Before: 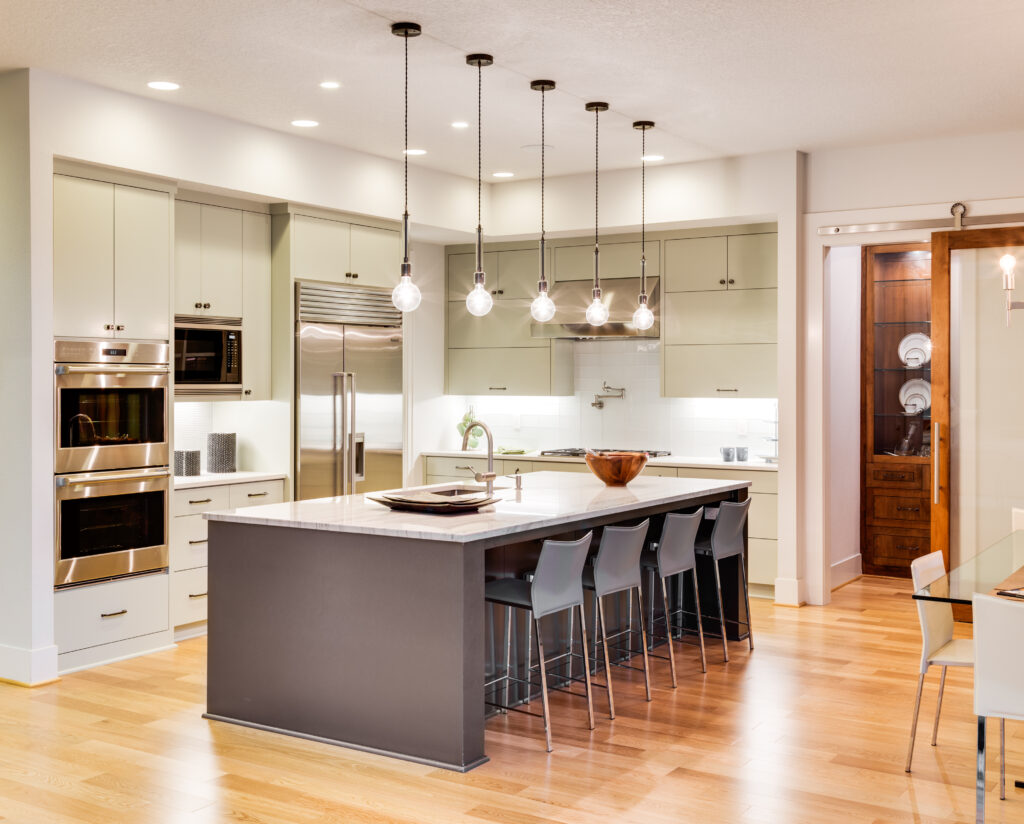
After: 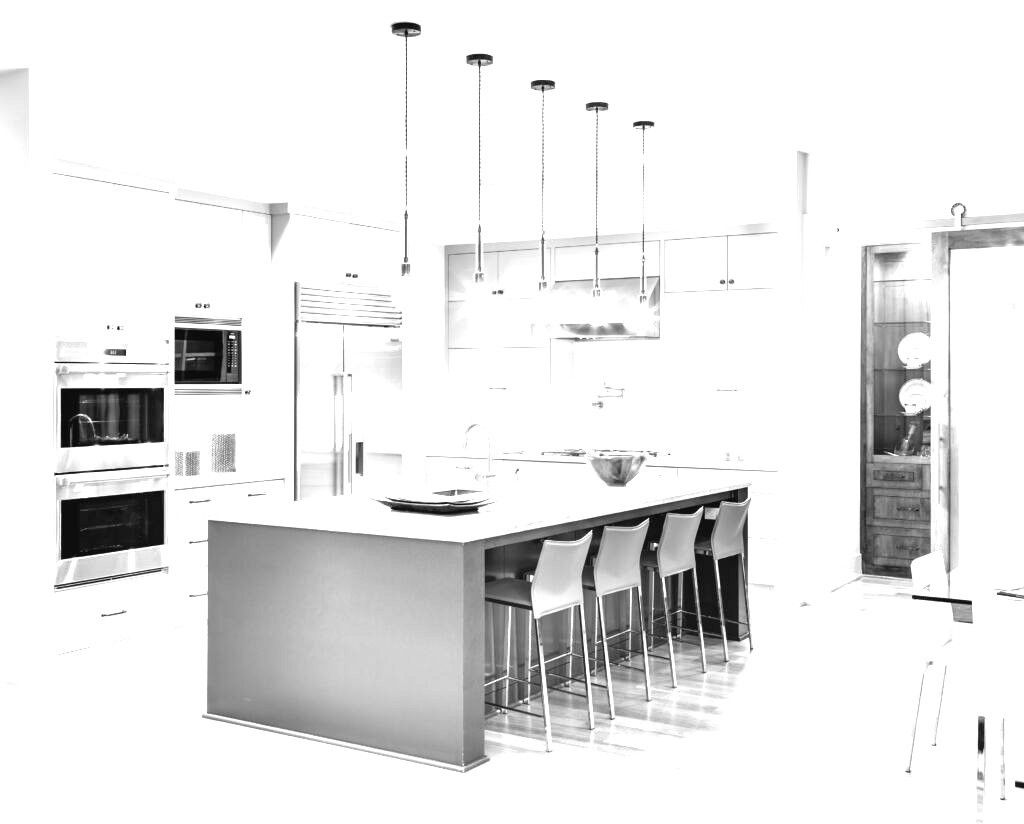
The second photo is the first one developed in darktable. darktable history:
contrast brightness saturation: contrast -0.05, saturation -0.41
white balance: red 1.467, blue 0.684
color zones: curves: ch1 [(0, -0.394) (0.143, -0.394) (0.286, -0.394) (0.429, -0.392) (0.571, -0.391) (0.714, -0.391) (0.857, -0.391) (1, -0.394)]
exposure: black level correction 0, exposure 1.35 EV, compensate exposure bias true, compensate highlight preservation false
